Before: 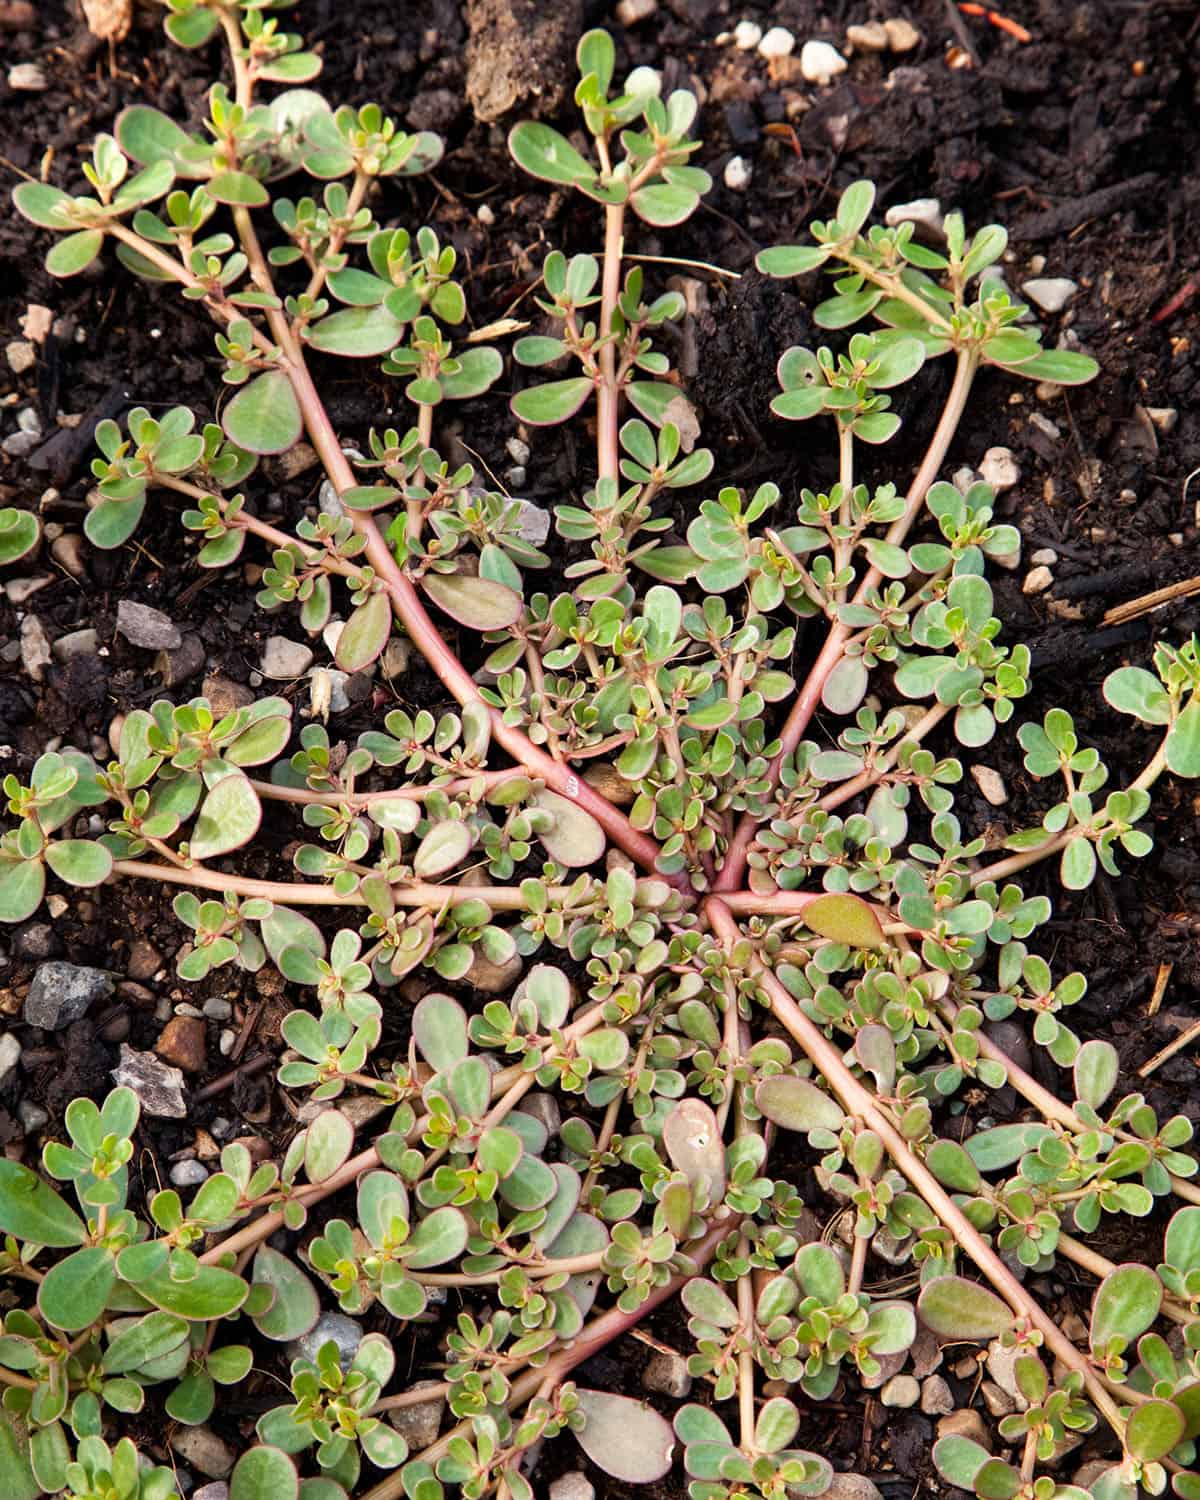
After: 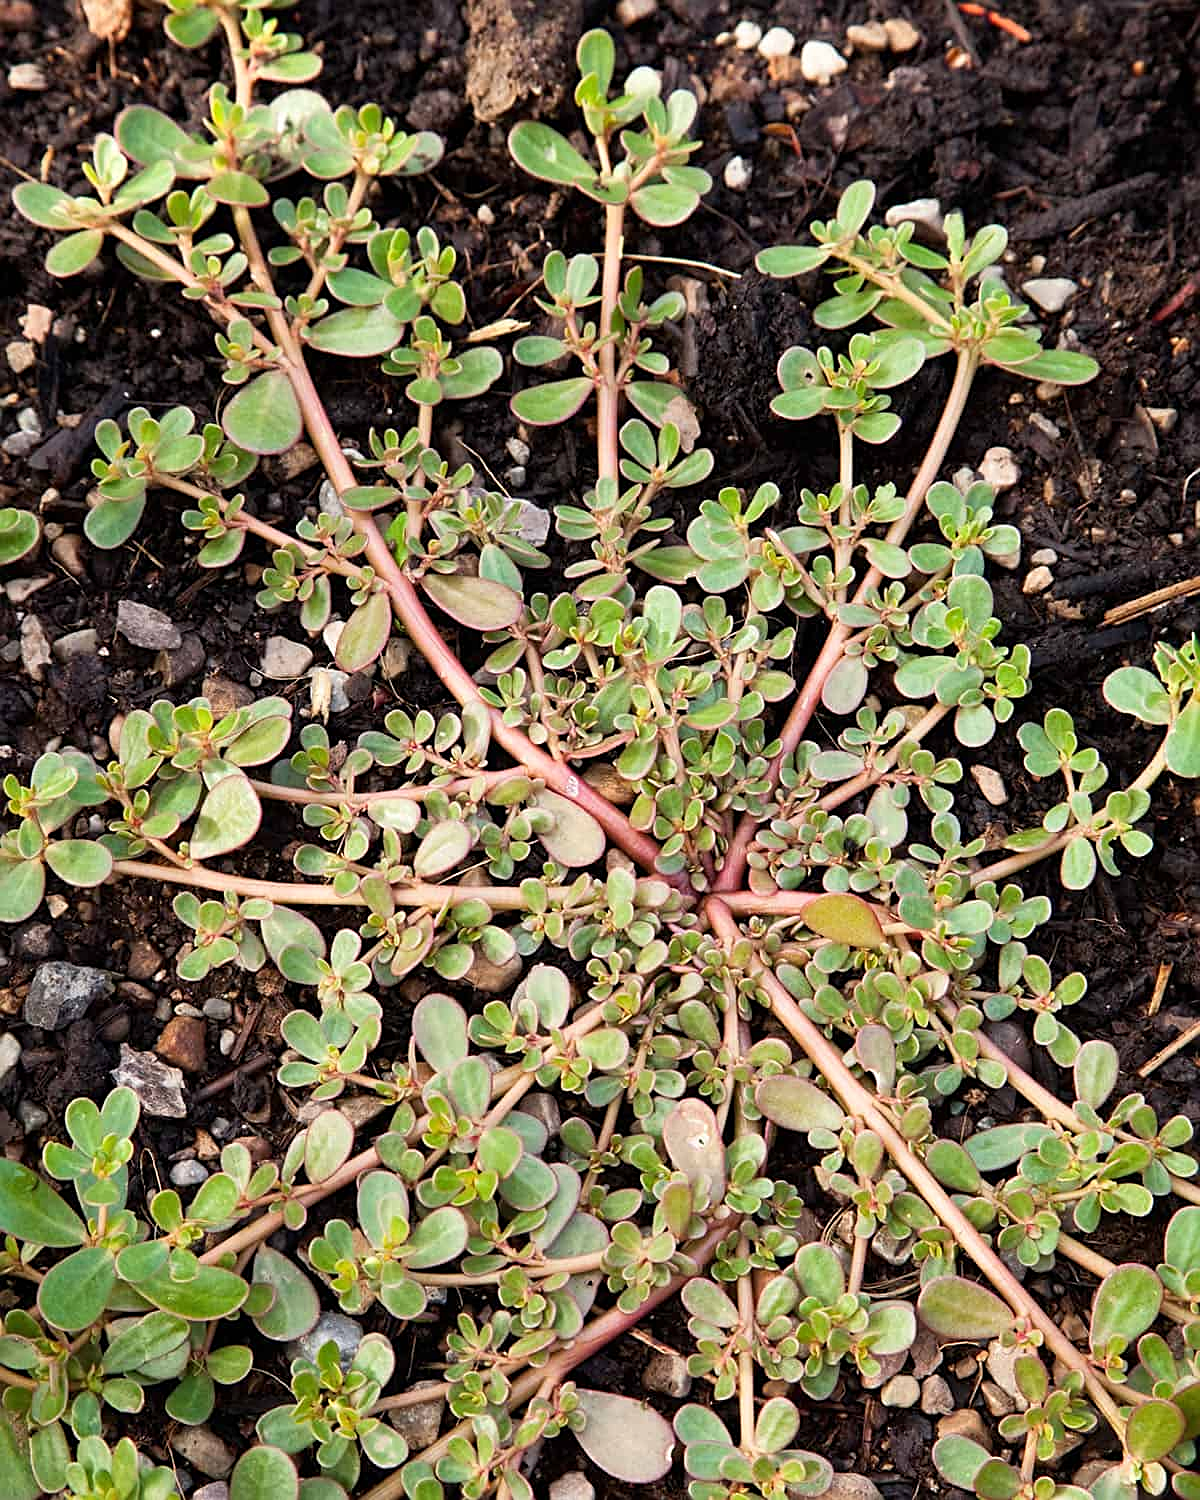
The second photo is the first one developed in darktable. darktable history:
color correction: highlights b* -0.048
base curve: curves: ch0 [(0, 0) (0.472, 0.508) (1, 1)]
sharpen: on, module defaults
